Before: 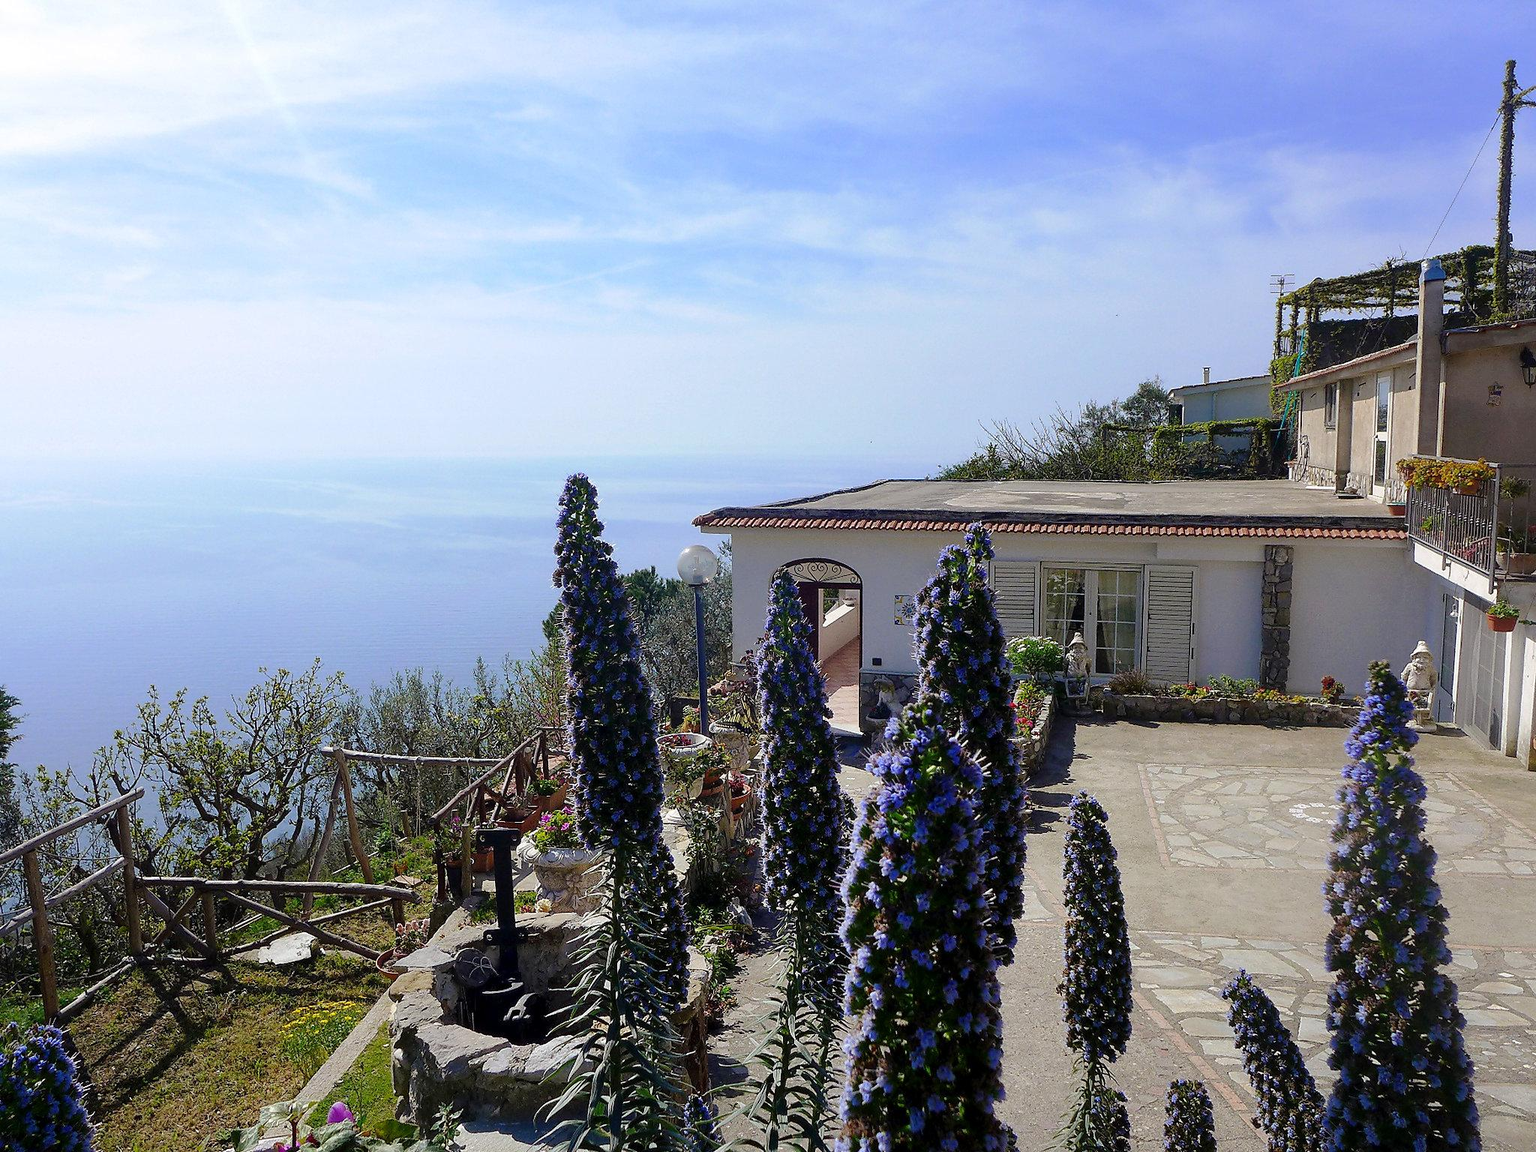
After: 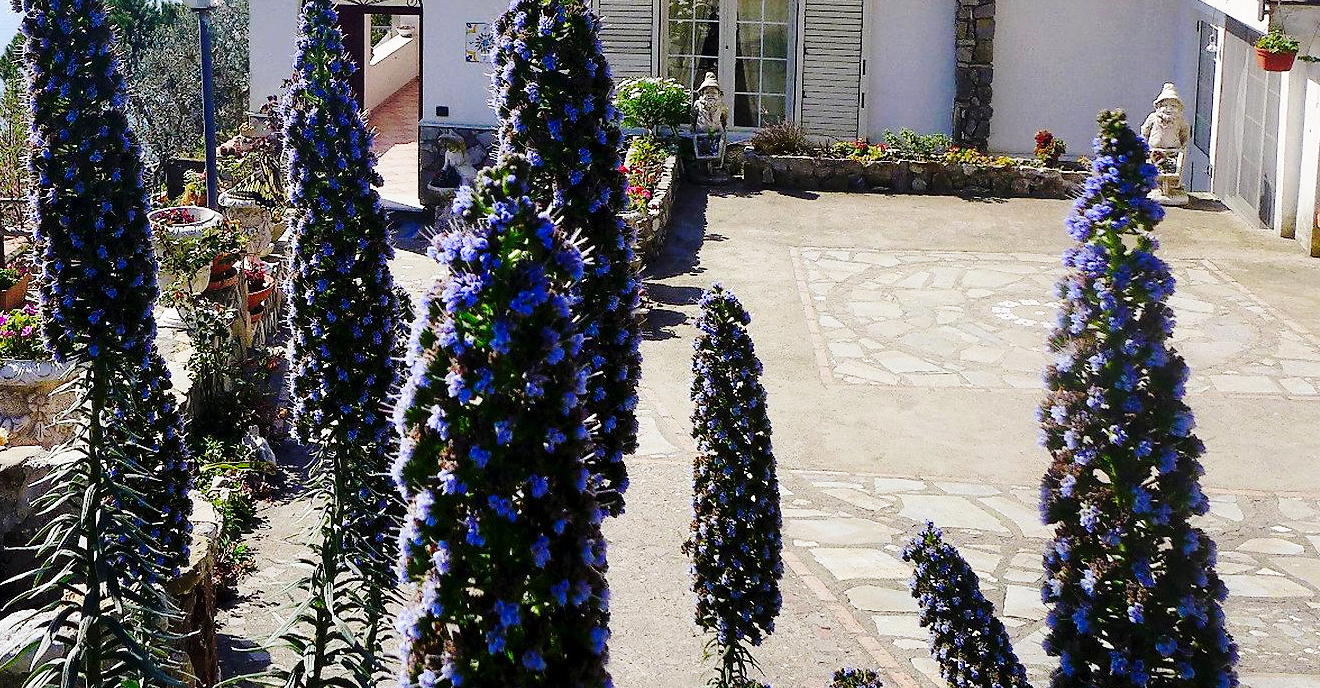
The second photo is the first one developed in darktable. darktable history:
crop and rotate: left 35.509%, top 50.238%, bottom 4.934%
base curve: curves: ch0 [(0, 0) (0.028, 0.03) (0.121, 0.232) (0.46, 0.748) (0.859, 0.968) (1, 1)], preserve colors none
